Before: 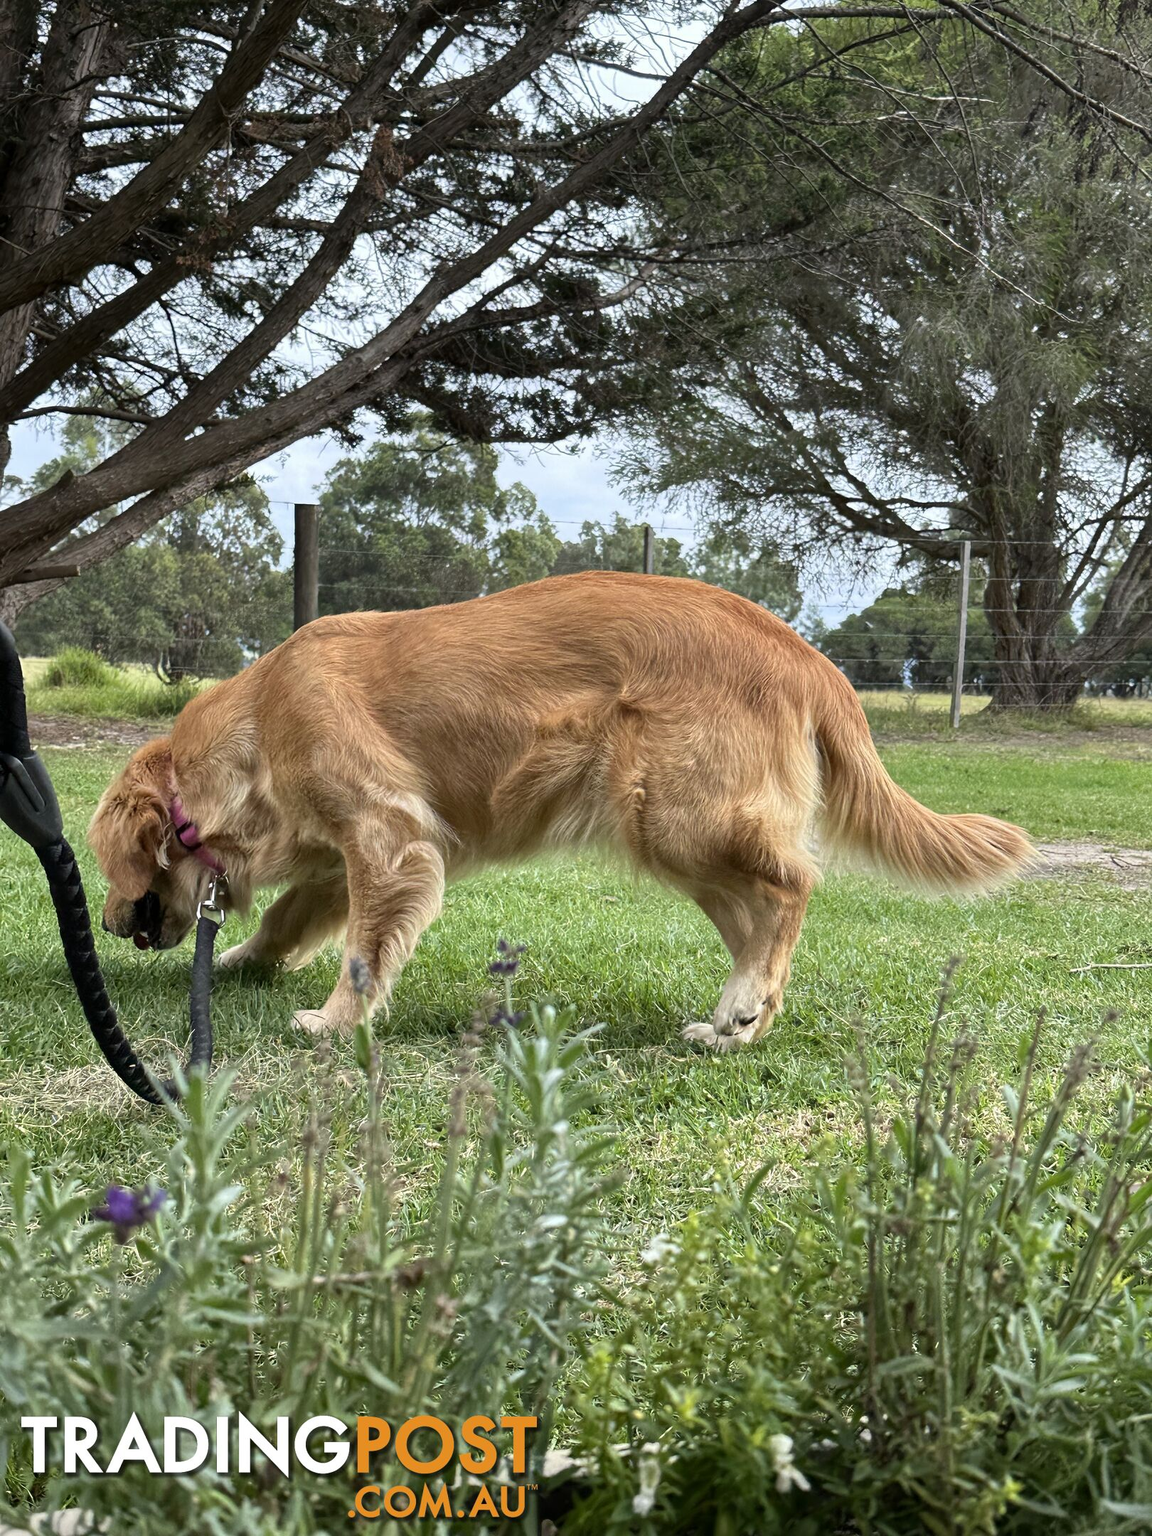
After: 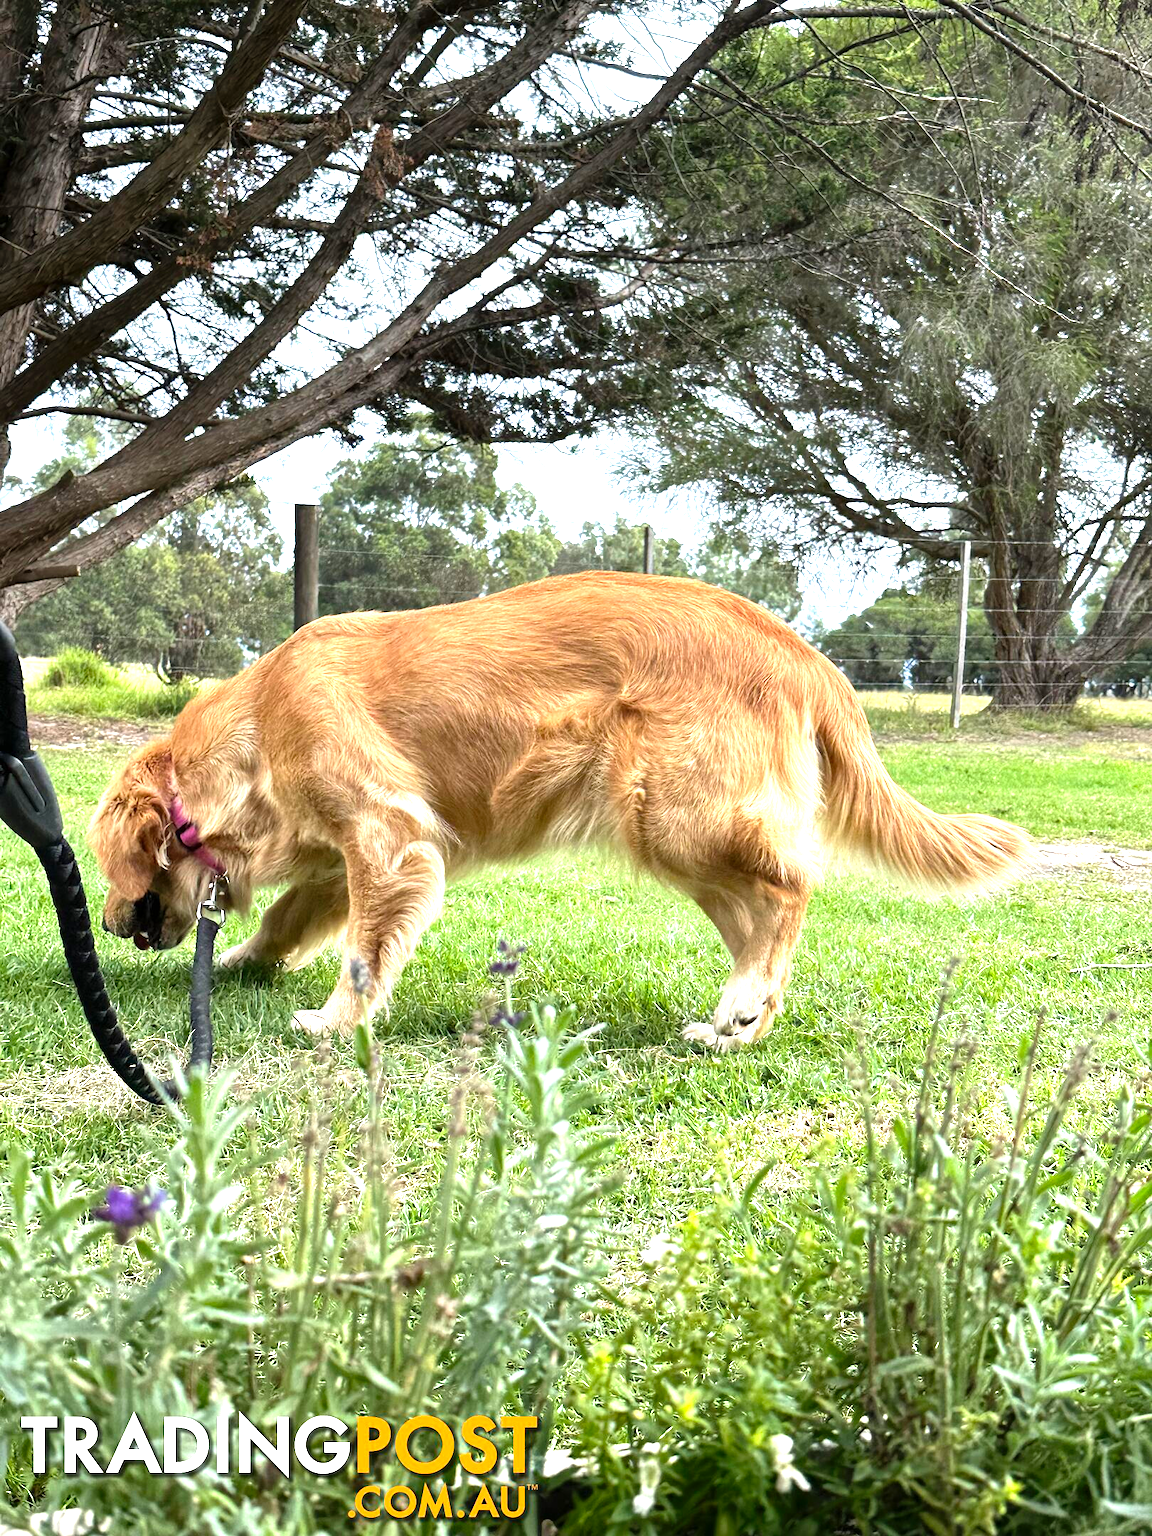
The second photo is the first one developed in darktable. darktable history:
levels: levels [0, 0.352, 0.703]
white balance: emerald 1
